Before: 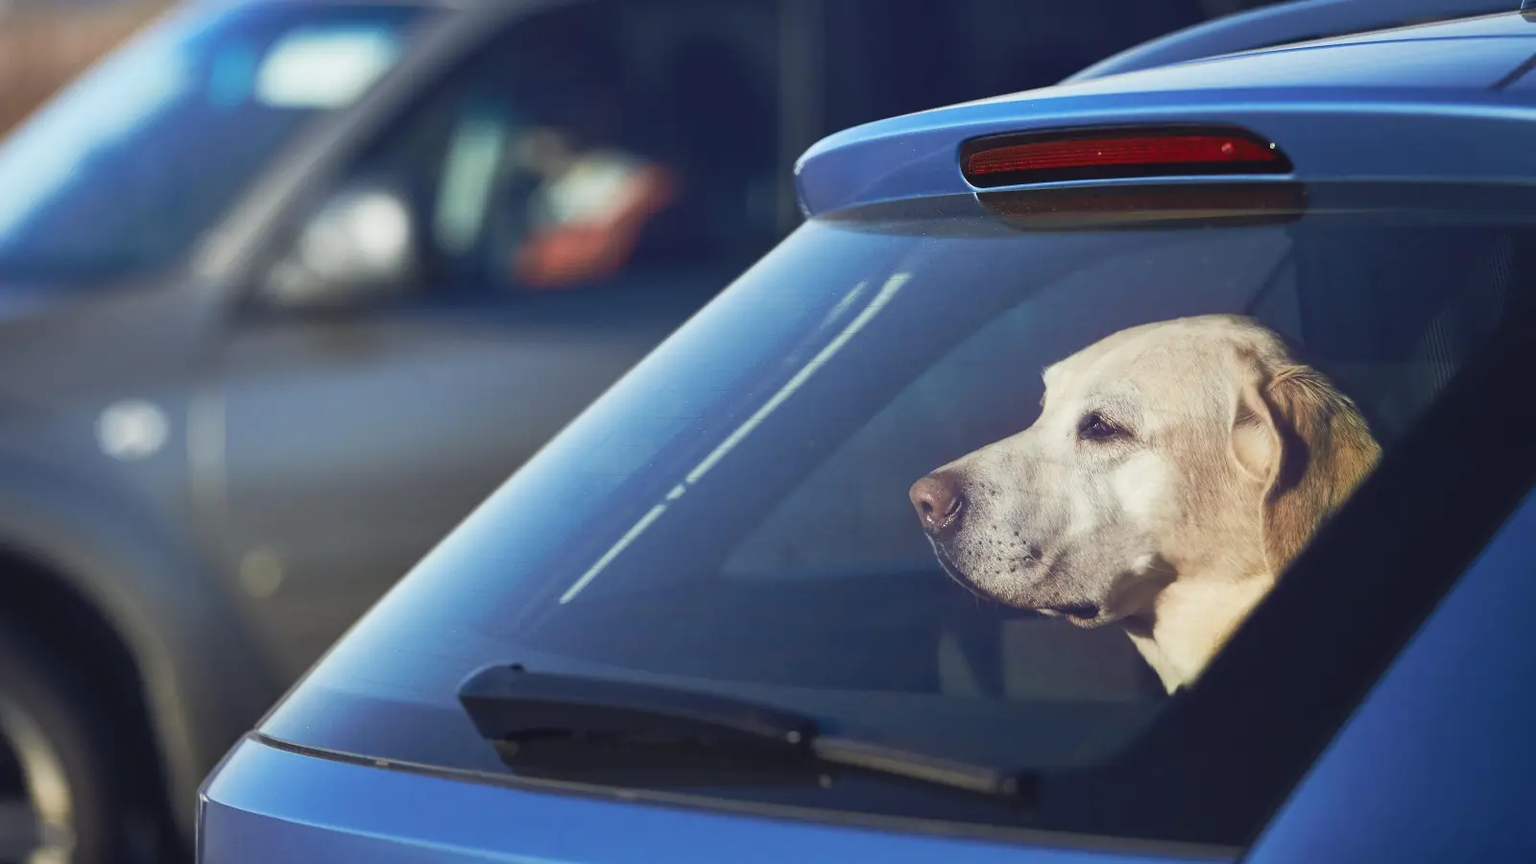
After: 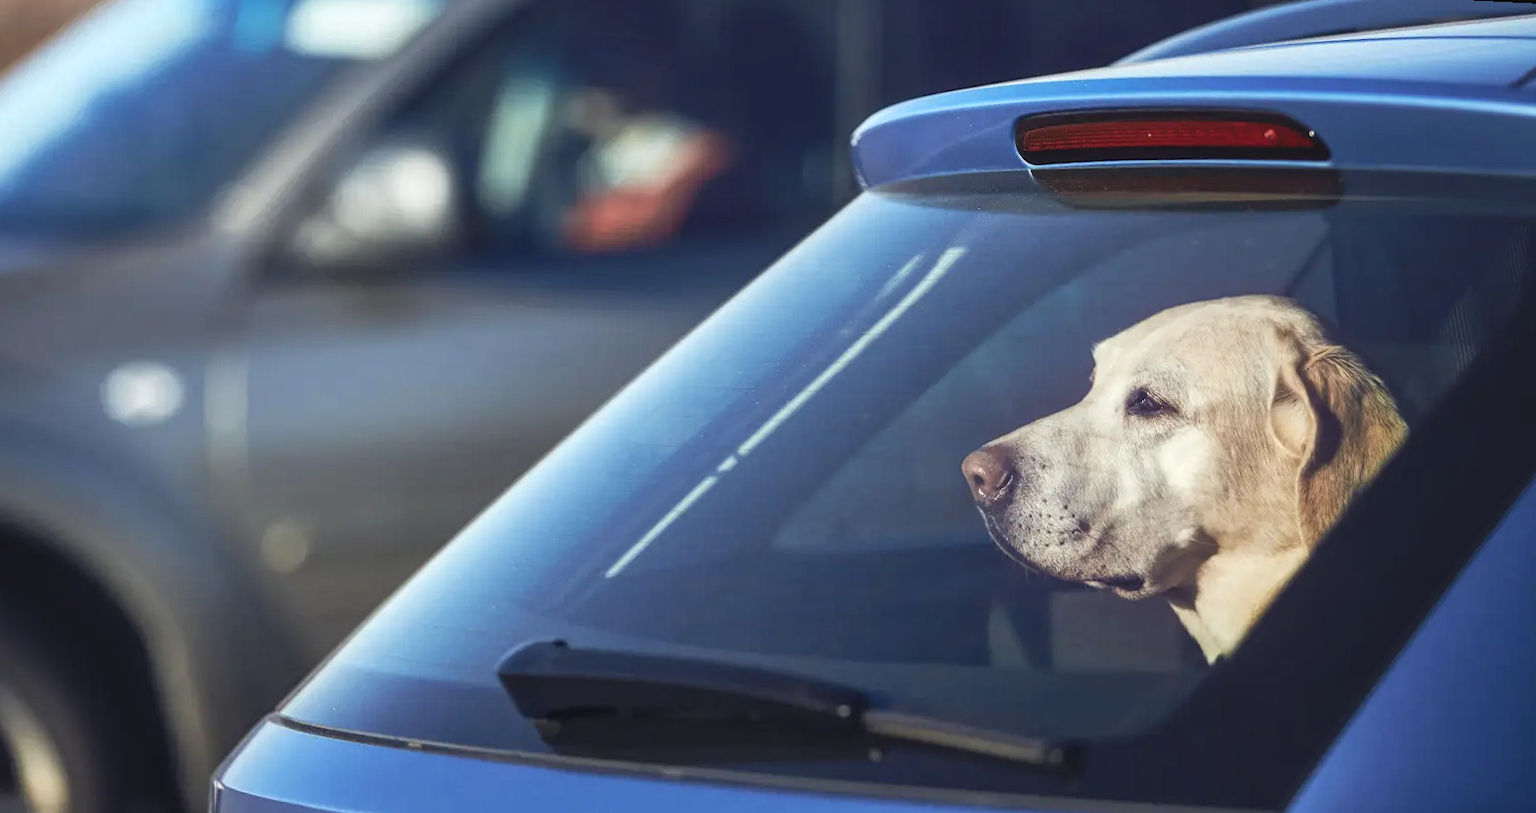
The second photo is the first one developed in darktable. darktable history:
local contrast: detail 130%
rotate and perspective: rotation 0.679°, lens shift (horizontal) 0.136, crop left 0.009, crop right 0.991, crop top 0.078, crop bottom 0.95
exposure: black level correction -0.005, exposure 0.054 EV, compensate highlight preservation false
